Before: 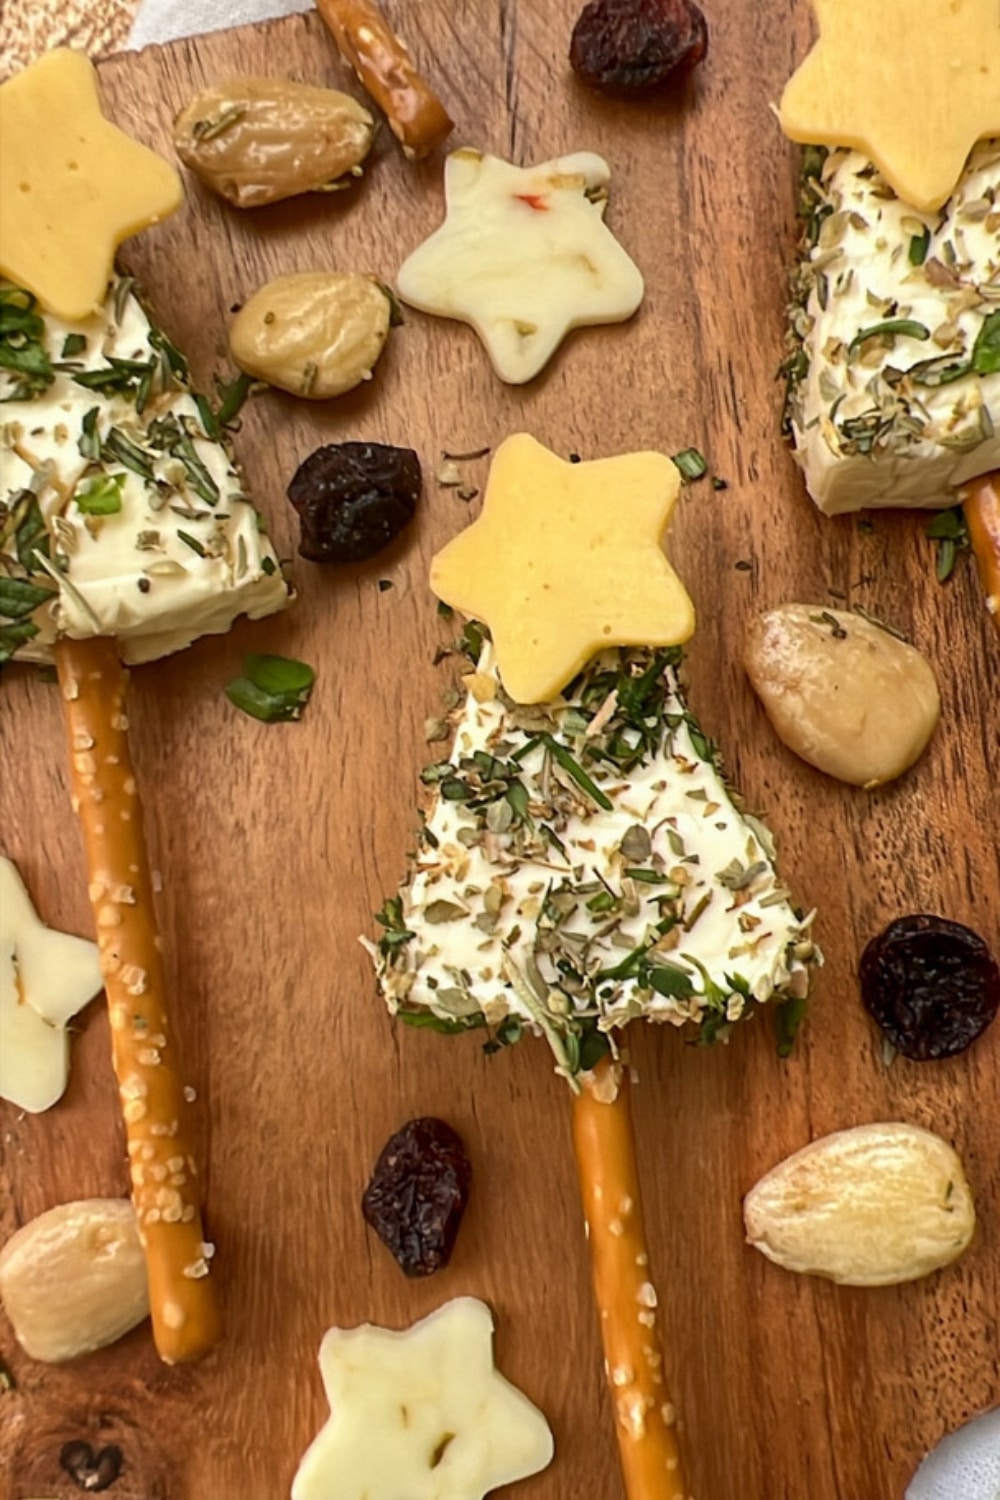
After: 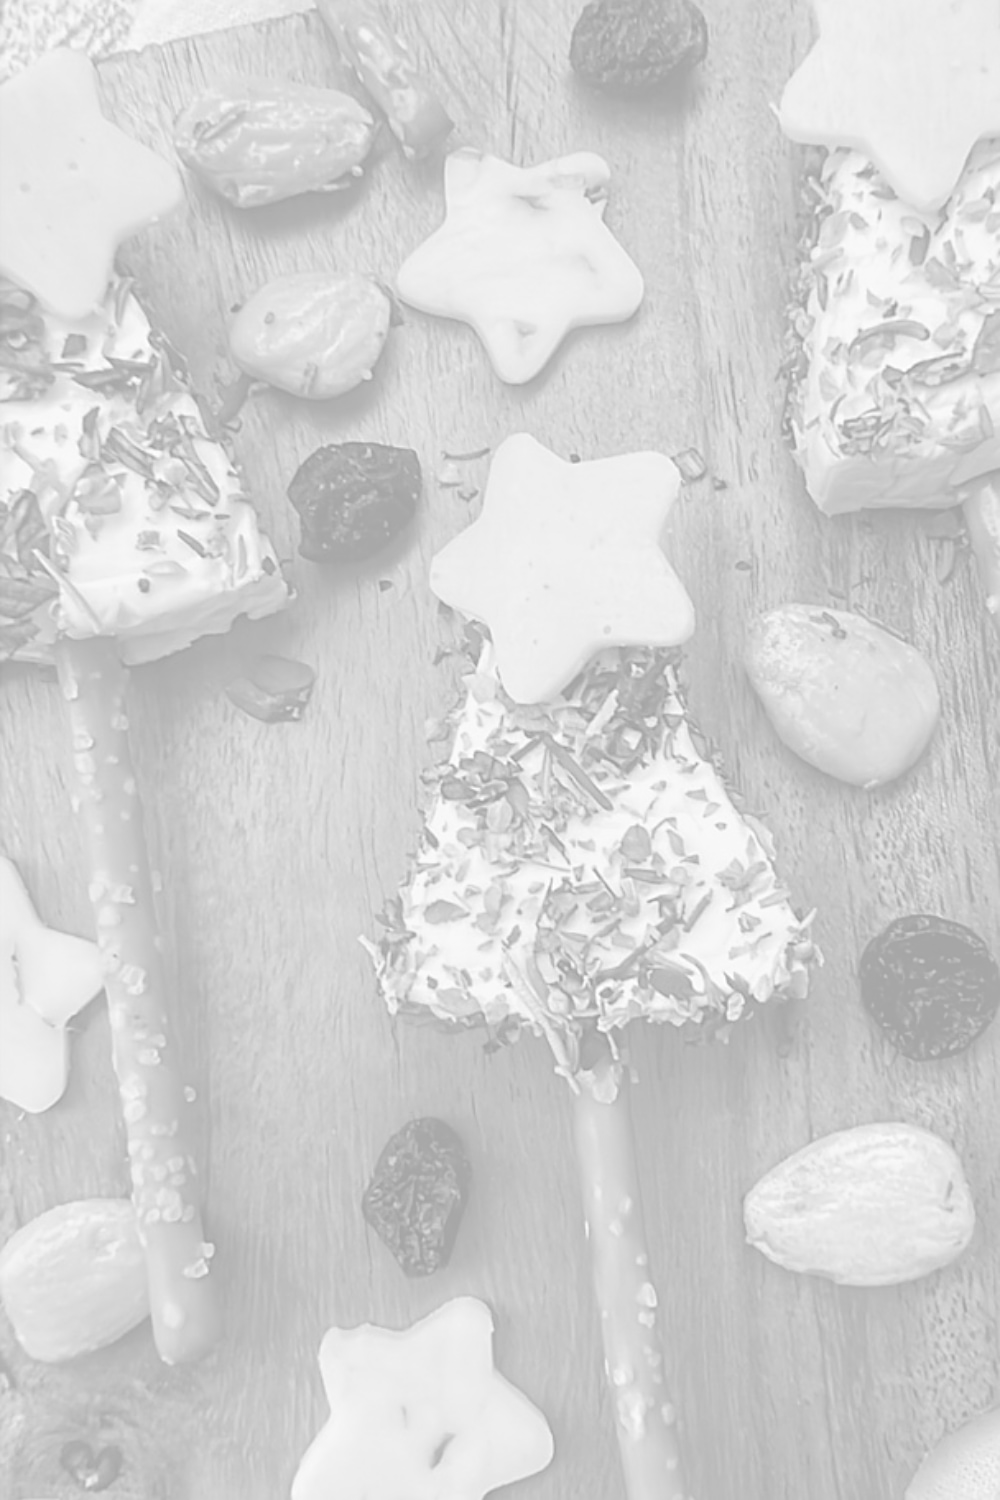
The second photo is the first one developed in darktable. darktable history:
monochrome: on, module defaults
color correction: highlights a* 14.52, highlights b* 4.84
colorize: hue 331.2°, saturation 75%, source mix 30.28%, lightness 70.52%, version 1
sharpen: on, module defaults
